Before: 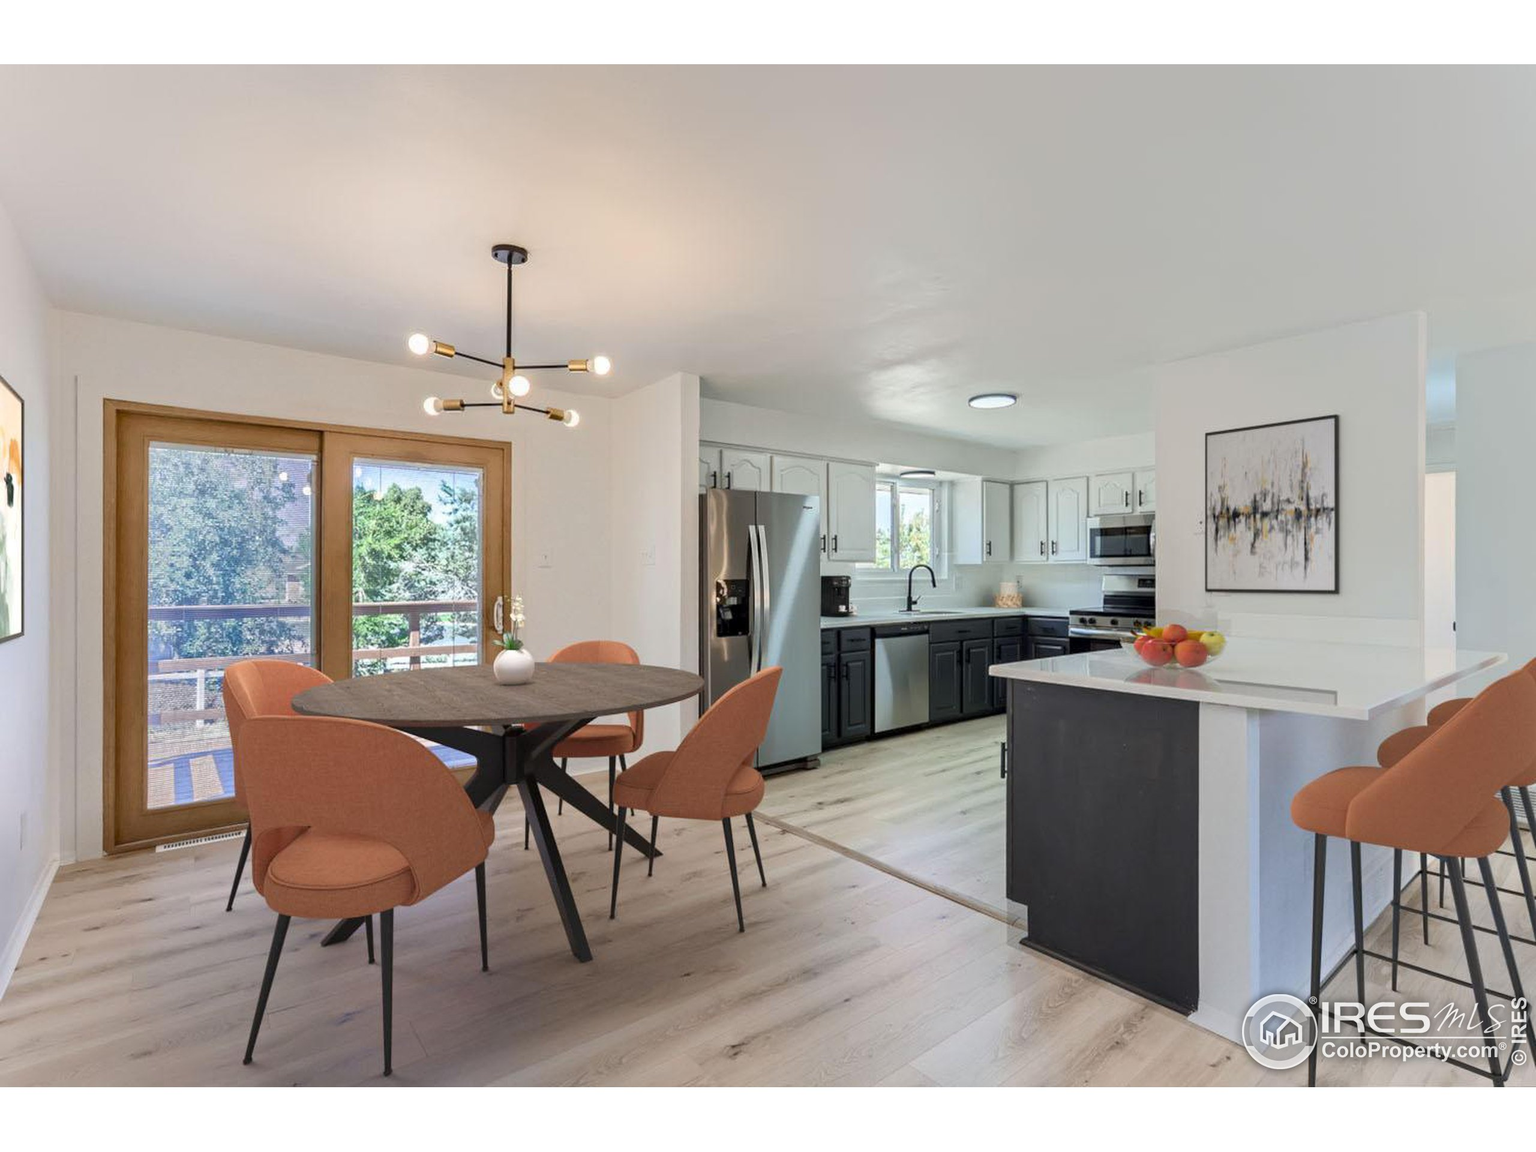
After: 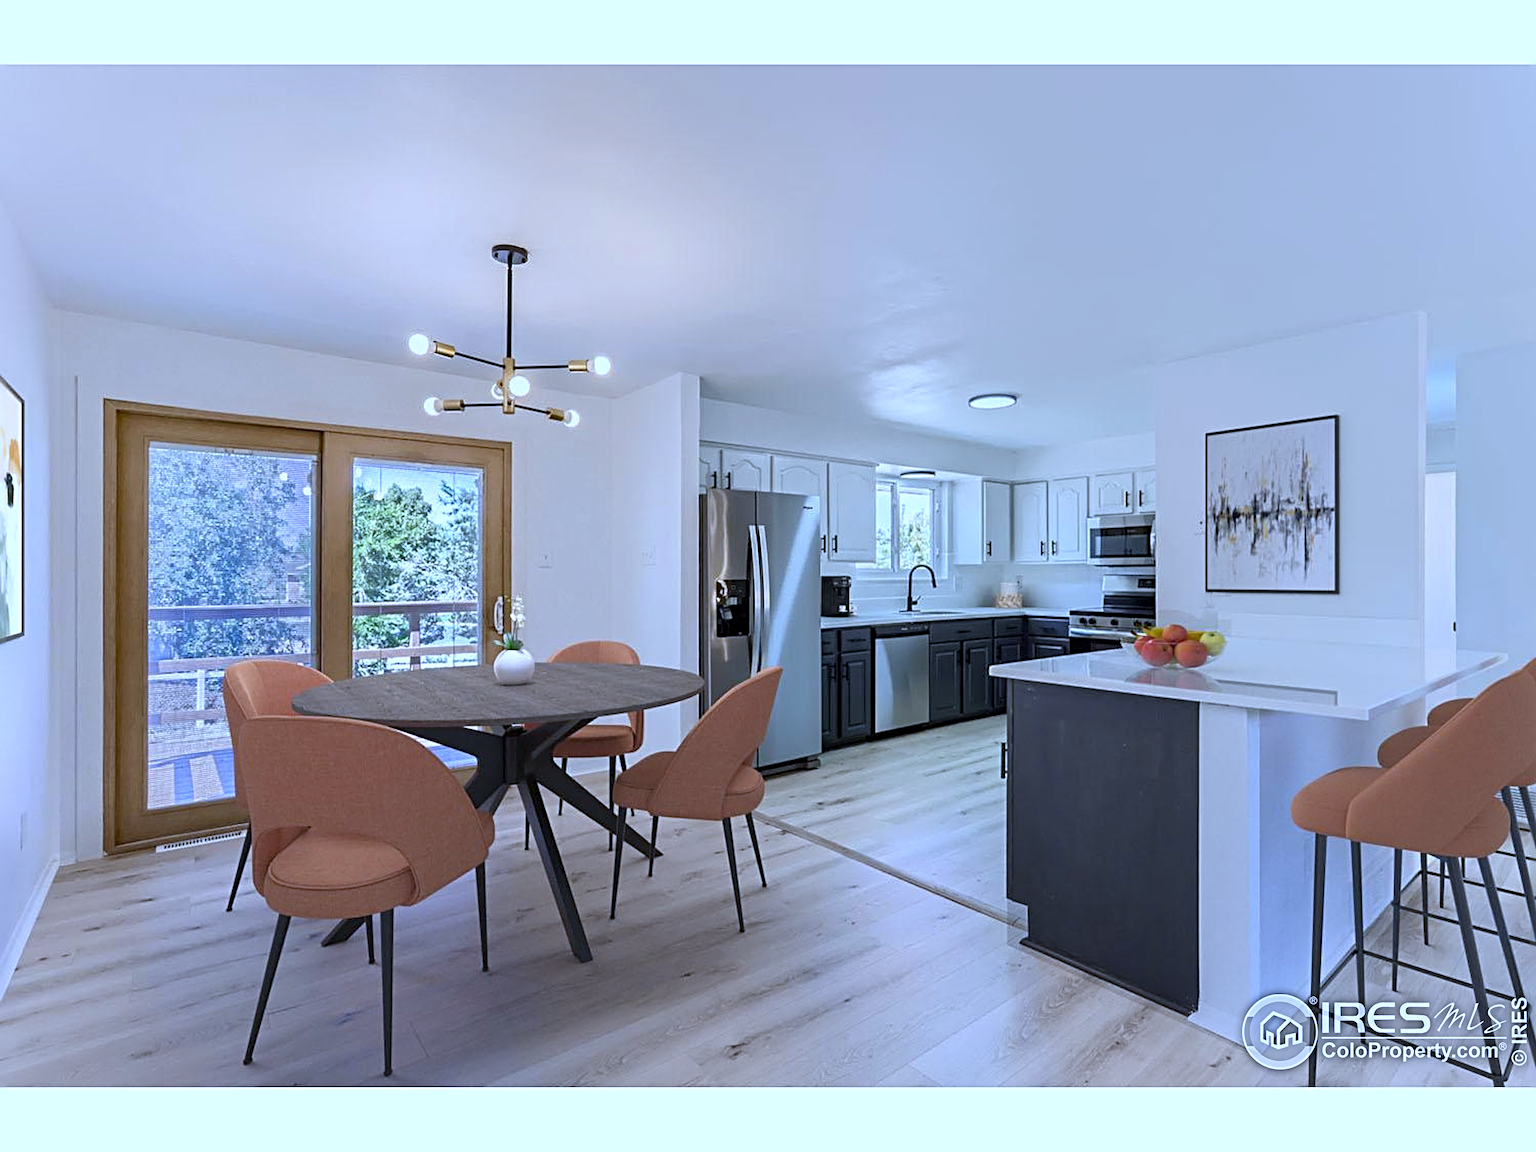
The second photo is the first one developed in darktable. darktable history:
sharpen: radius 4
white balance: red 0.871, blue 1.249
